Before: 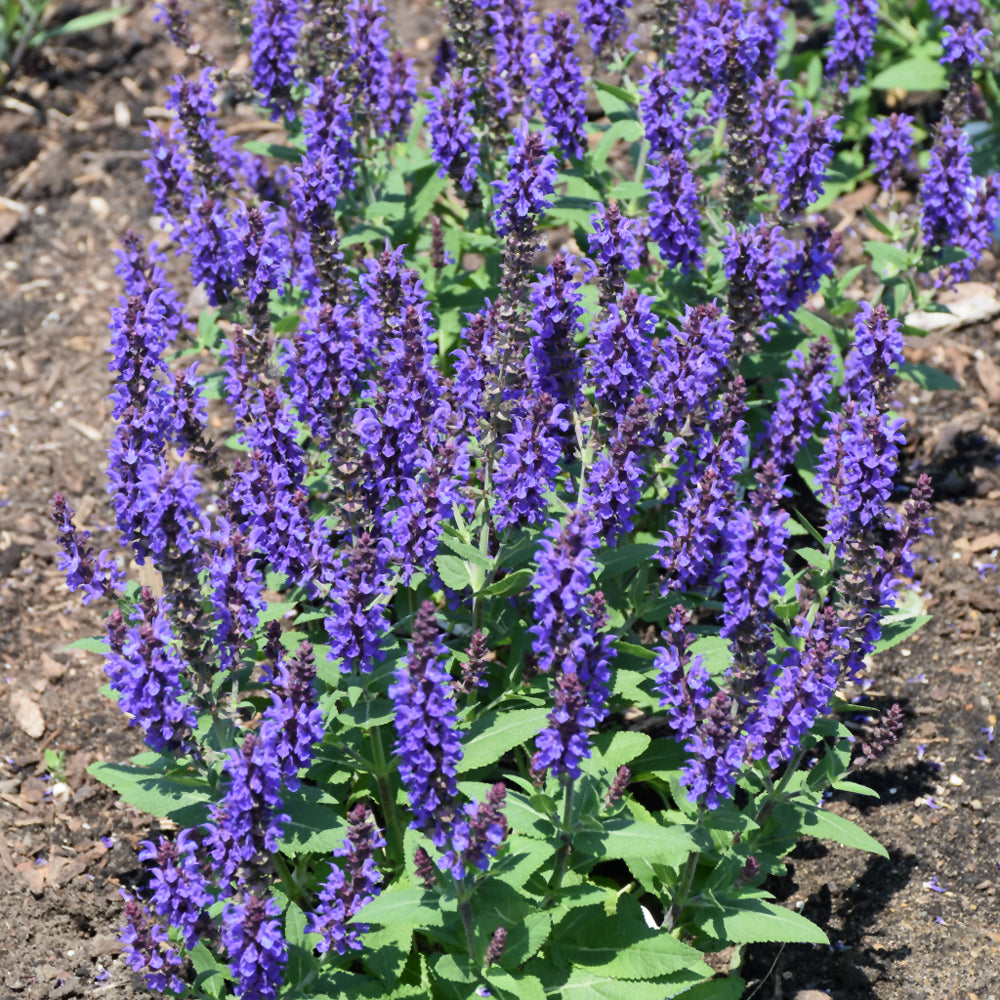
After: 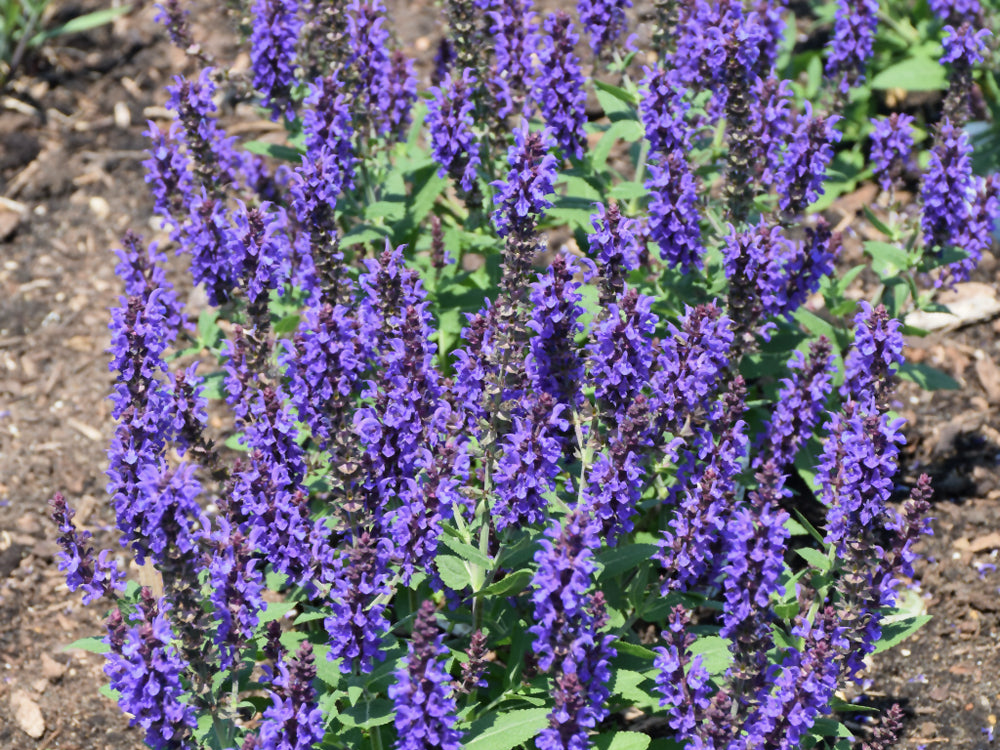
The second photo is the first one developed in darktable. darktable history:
white balance: red 1.009, blue 0.985
crop: bottom 24.988%
